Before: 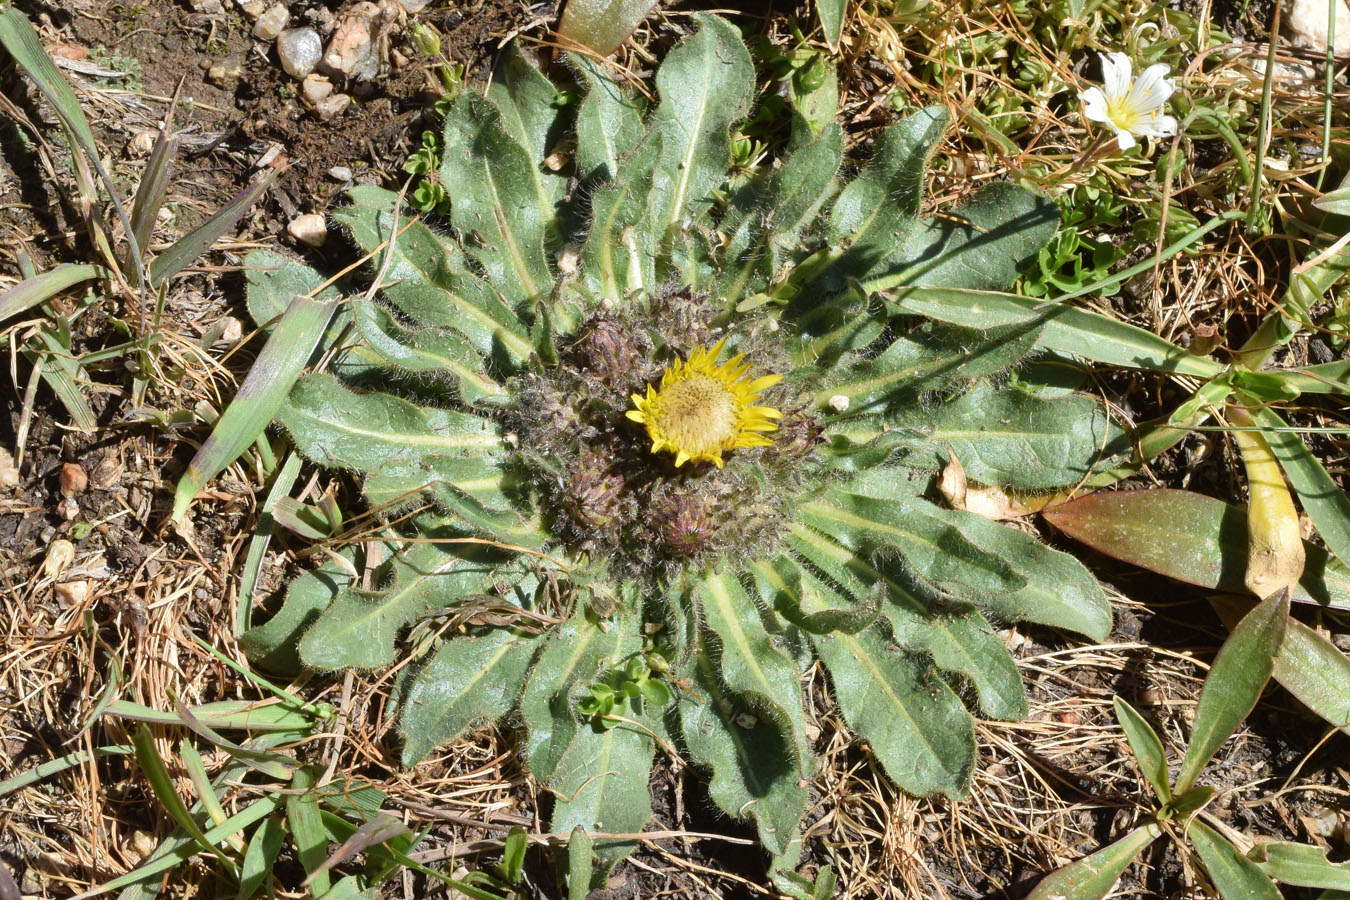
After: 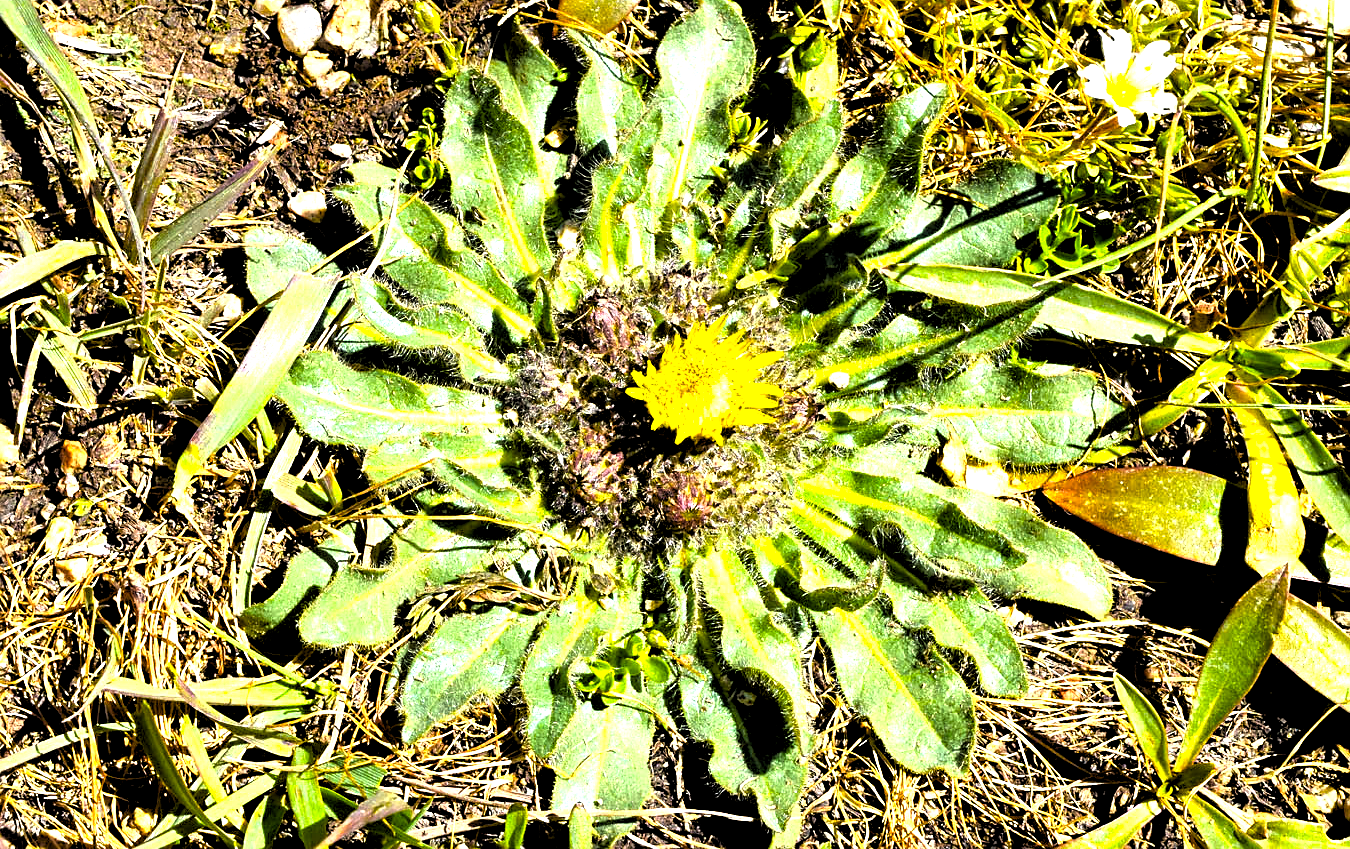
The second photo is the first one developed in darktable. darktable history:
sharpen: on, module defaults
crop and rotate: top 2.599%, bottom 3.029%
base curve: curves: ch0 [(0.017, 0) (0.425, 0.441) (0.844, 0.933) (1, 1)], preserve colors average RGB
color balance rgb: highlights gain › chroma 0.185%, highlights gain › hue 332.06°, perceptual saturation grading › global saturation 34.243%, perceptual brilliance grading › highlights 47.594%, perceptual brilliance grading › mid-tones 21.919%, perceptual brilliance grading › shadows -6.594%, global vibrance 45.25%
